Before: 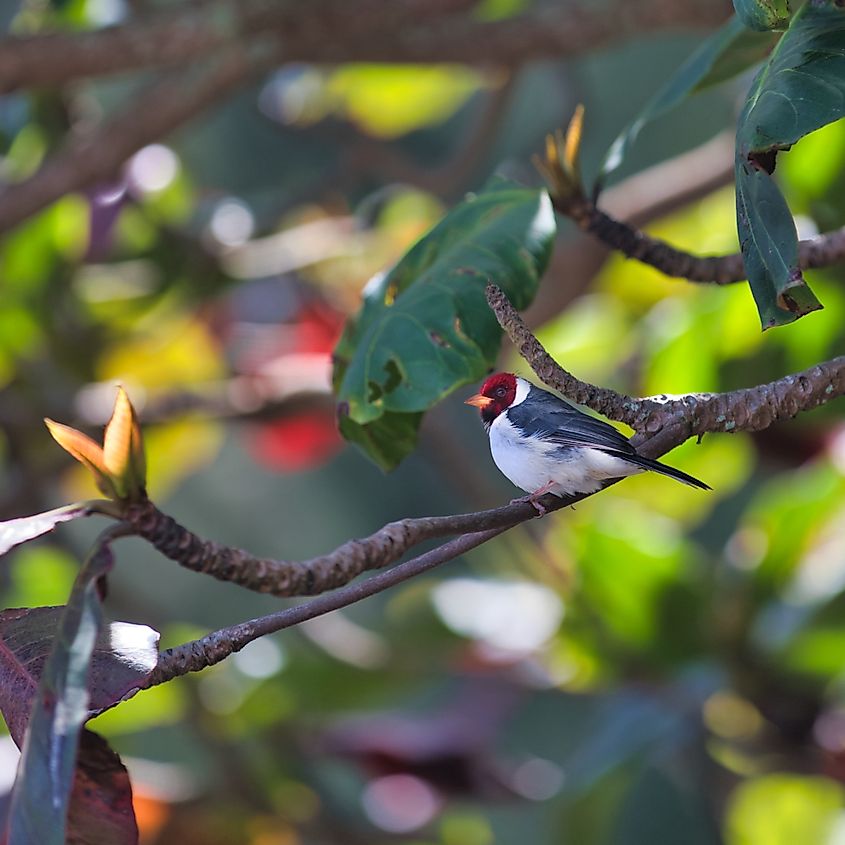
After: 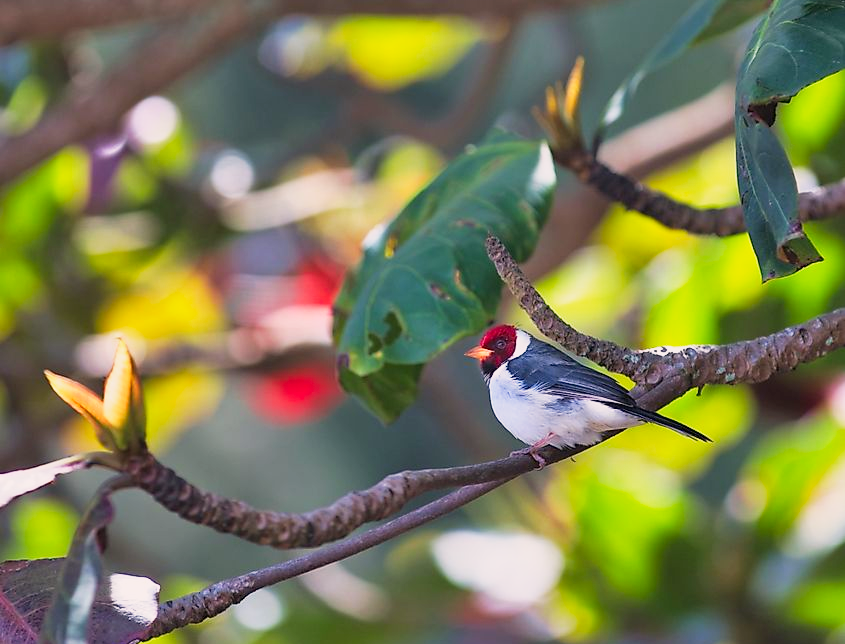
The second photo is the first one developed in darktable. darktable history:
base curve: curves: ch0 [(0, 0) (0.088, 0.125) (0.176, 0.251) (0.354, 0.501) (0.613, 0.749) (1, 0.877)], preserve colors none
crop: top 5.732%, bottom 18.046%
color correction: highlights a* 3.34, highlights b* 1.75, saturation 1.16
